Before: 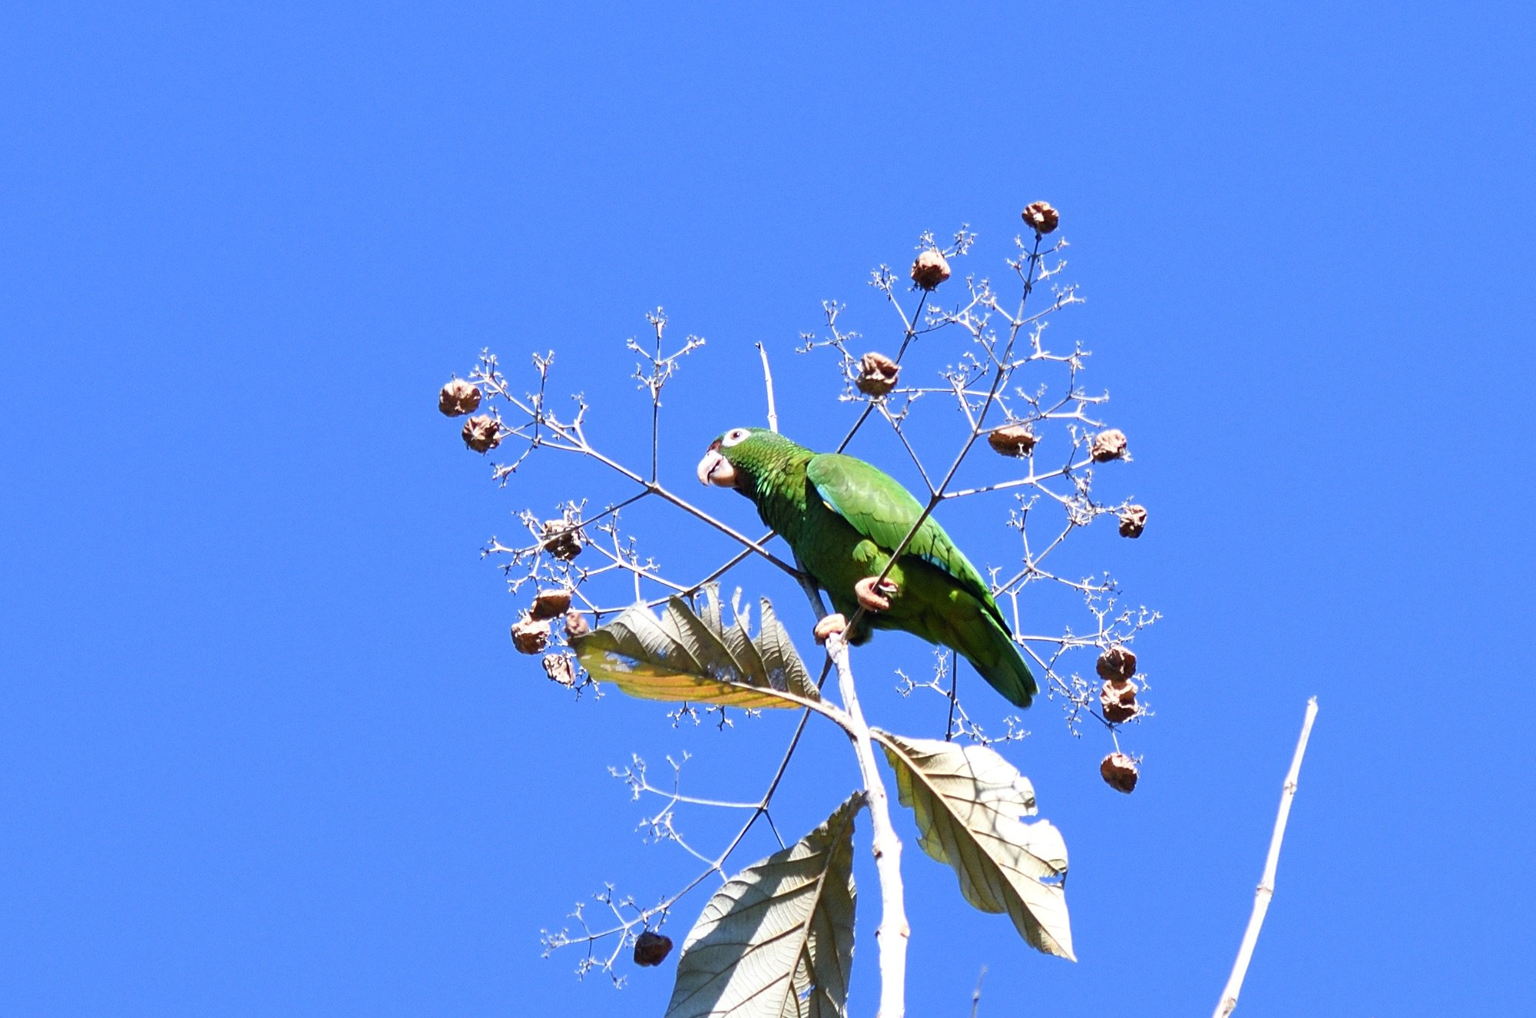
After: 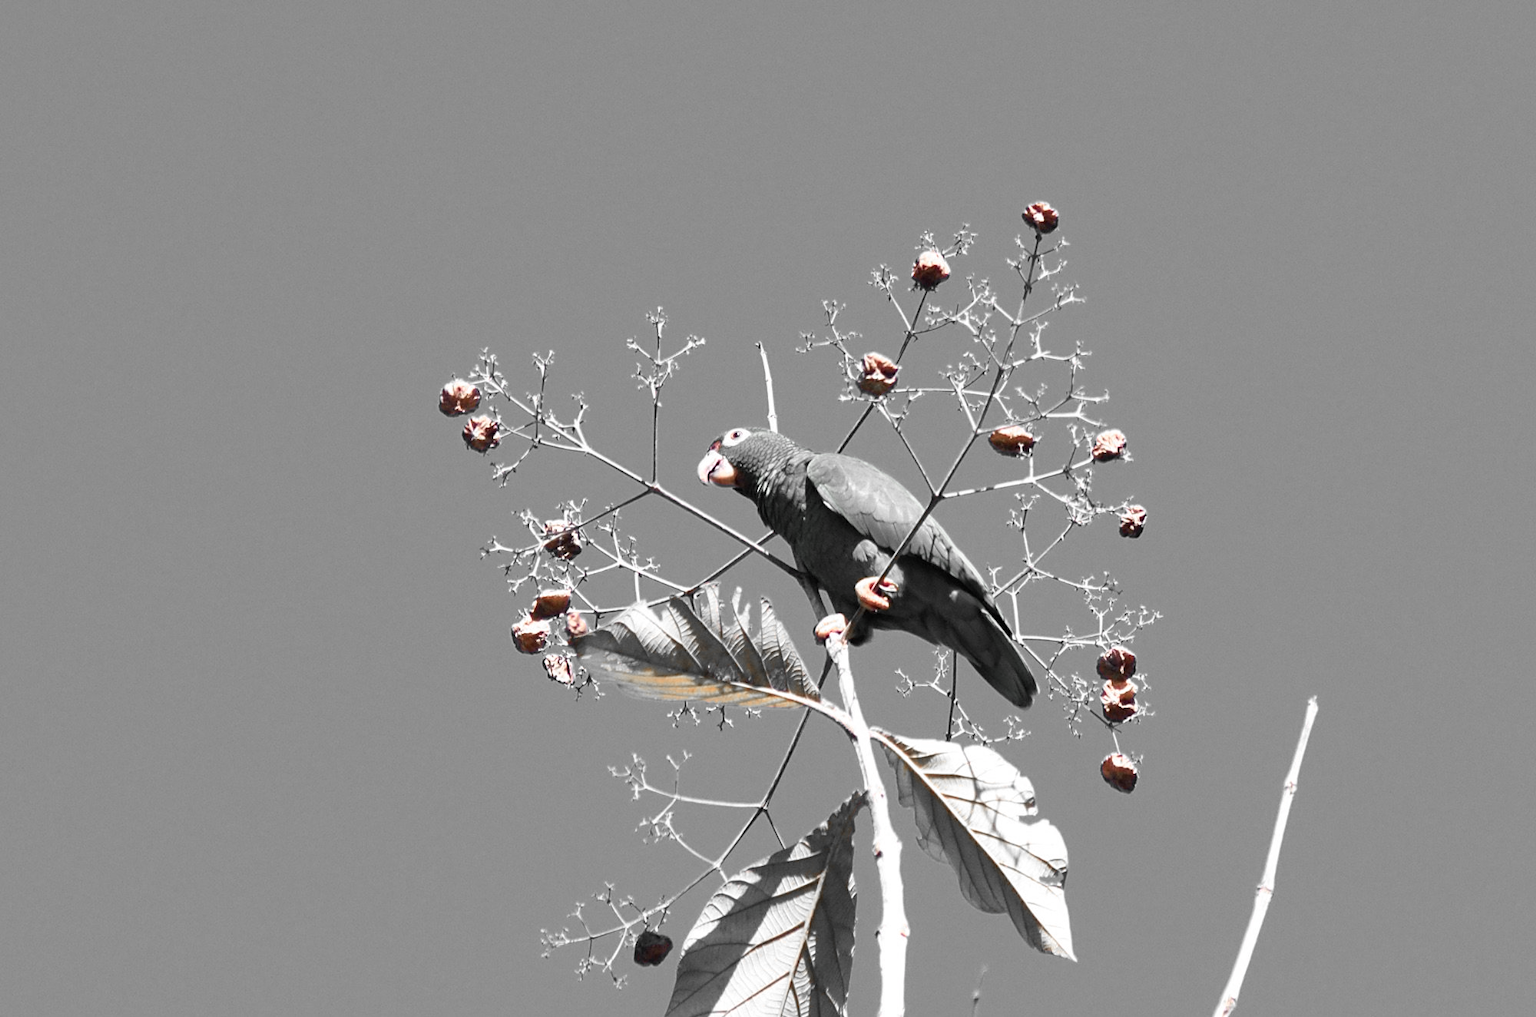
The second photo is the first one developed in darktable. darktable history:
color zones: curves: ch0 [(0, 0.65) (0.096, 0.644) (0.221, 0.539) (0.429, 0.5) (0.571, 0.5) (0.714, 0.5) (0.857, 0.5) (1, 0.65)]; ch1 [(0, 0.5) (0.143, 0.5) (0.257, -0.002) (0.429, 0.04) (0.571, -0.001) (0.714, -0.015) (0.857, 0.024) (1, 0.5)]
